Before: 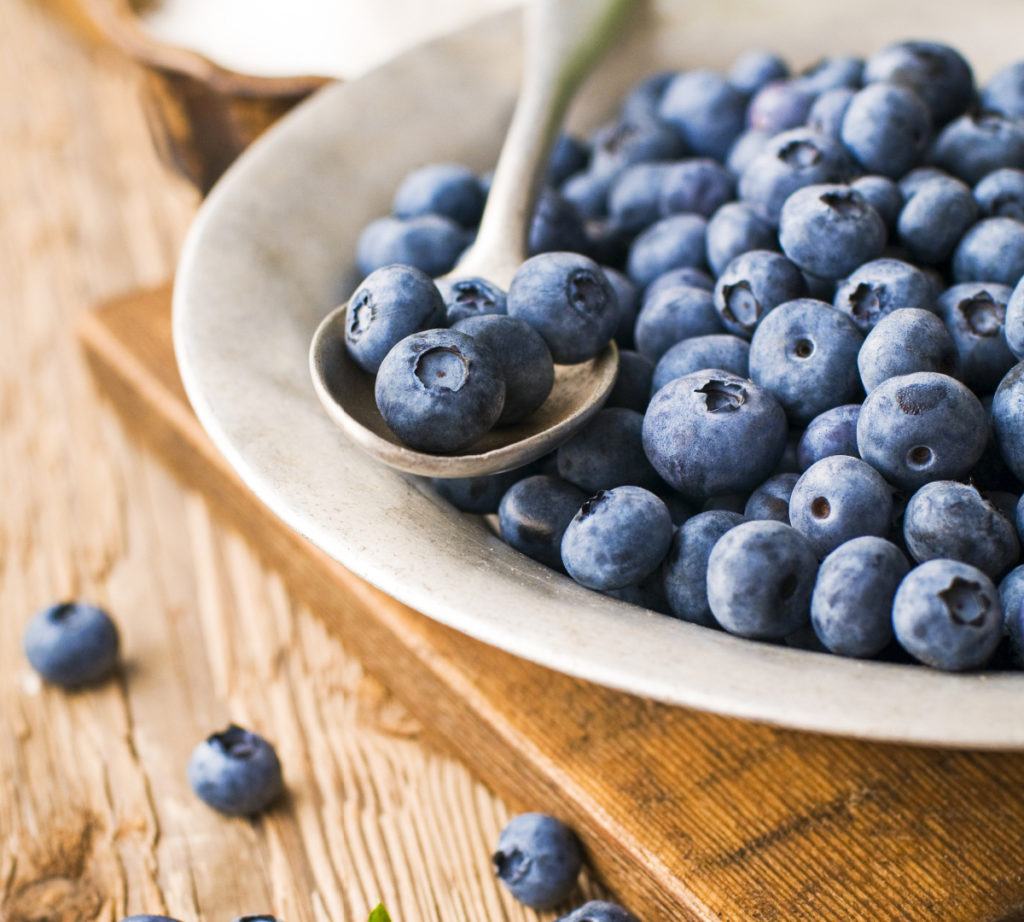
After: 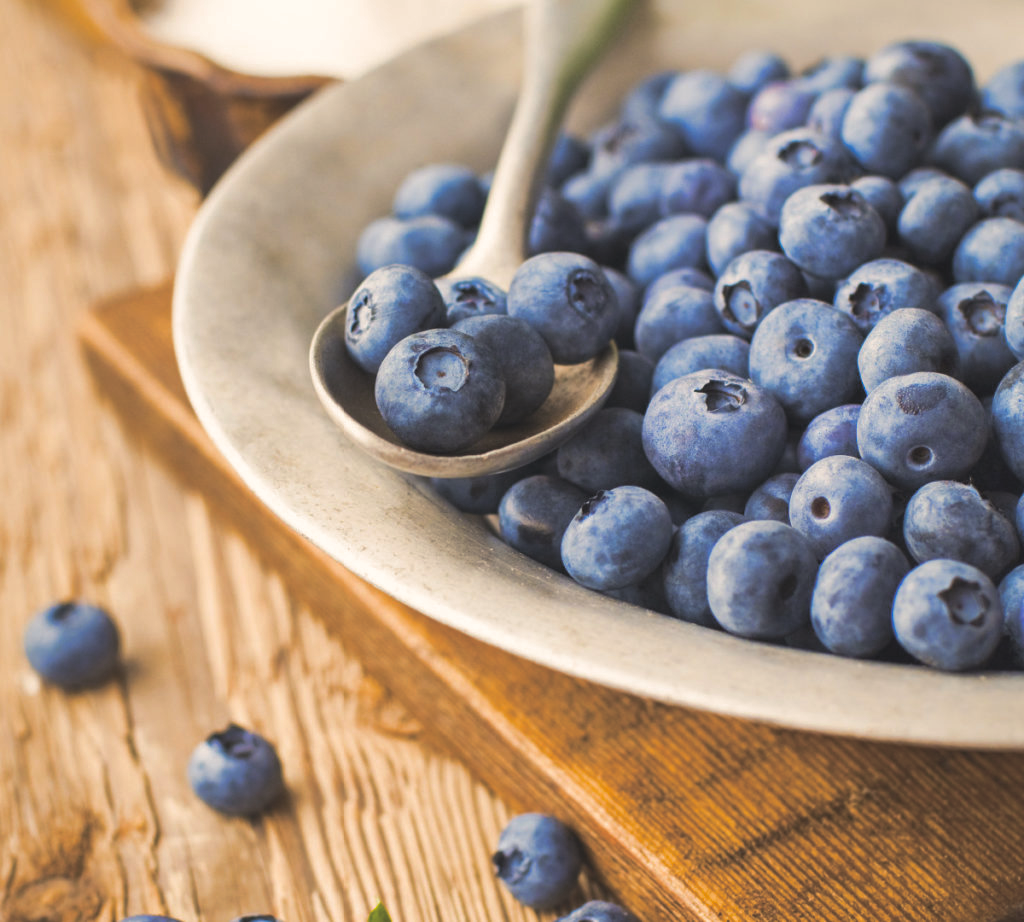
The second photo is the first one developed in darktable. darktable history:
color balance rgb: shadows lift › chroma 3%, shadows lift › hue 280.8°, power › hue 330°, highlights gain › chroma 3%, highlights gain › hue 75.6°, global offset › luminance 0.7%, perceptual saturation grading › global saturation 20%, perceptual saturation grading › highlights -25%, perceptual saturation grading › shadows 50%, global vibrance 20.33%
split-toning: shadows › hue 36°, shadows › saturation 0.05, highlights › hue 10.8°, highlights › saturation 0.15, compress 40%
shadows and highlights: on, module defaults
